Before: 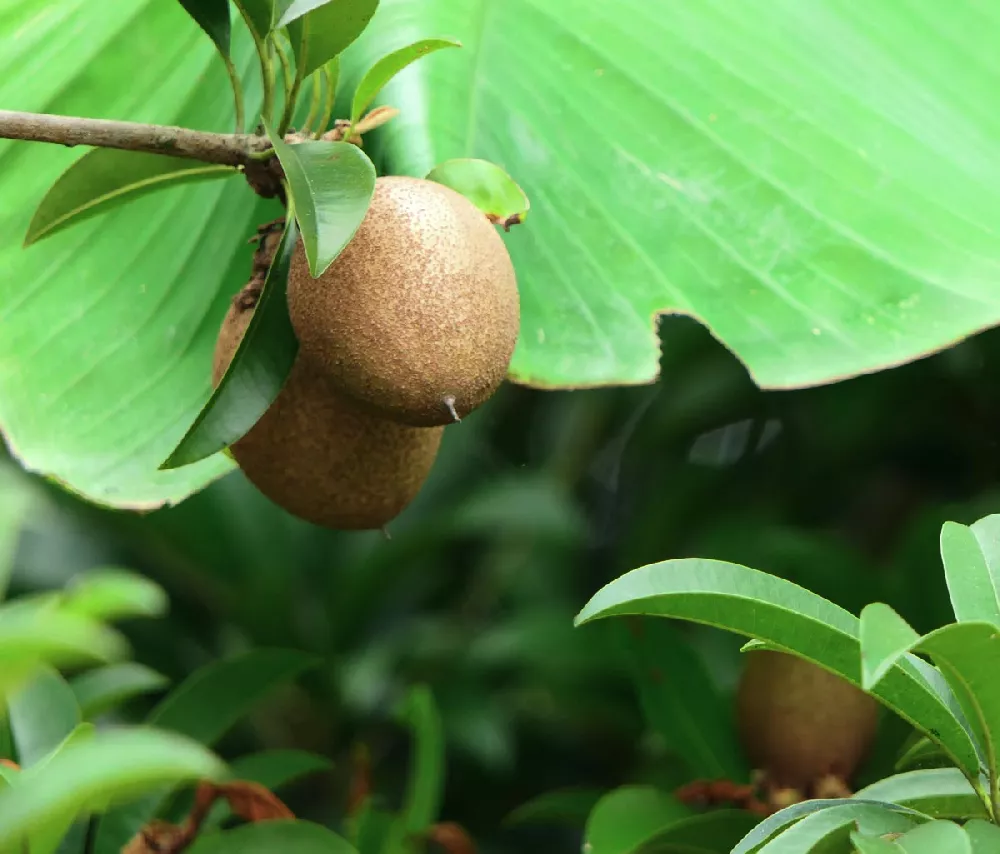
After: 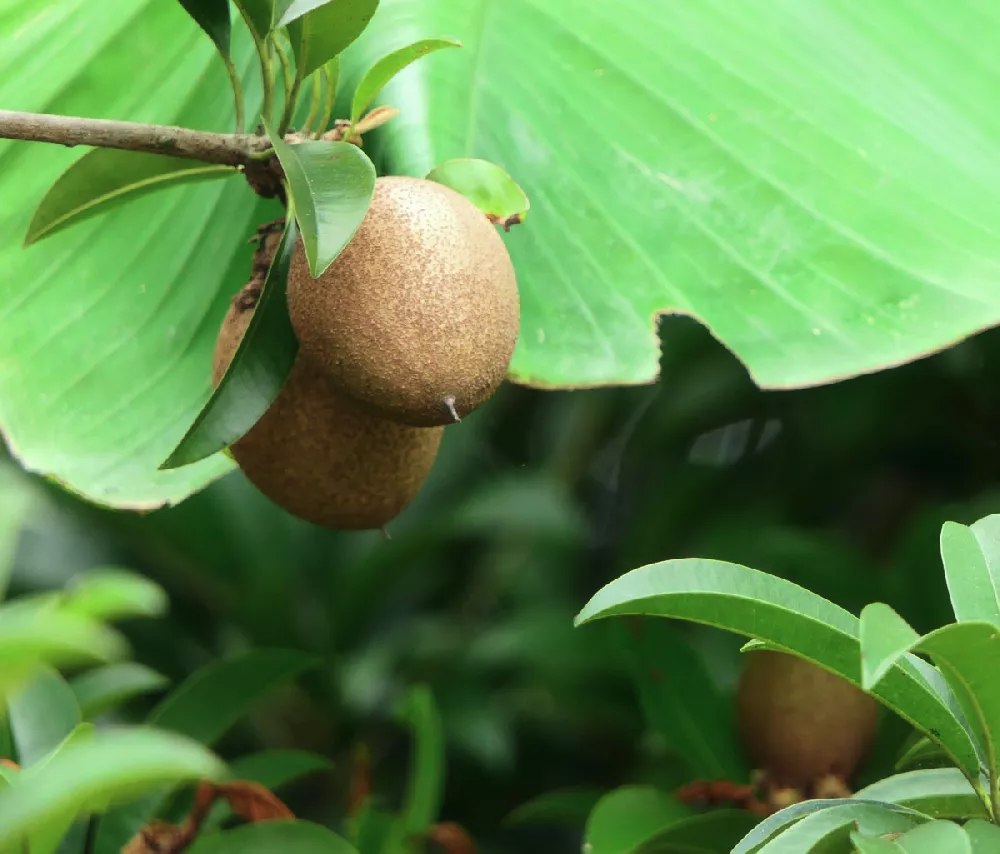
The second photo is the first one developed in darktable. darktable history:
haze removal: strength -0.096, compatibility mode true
